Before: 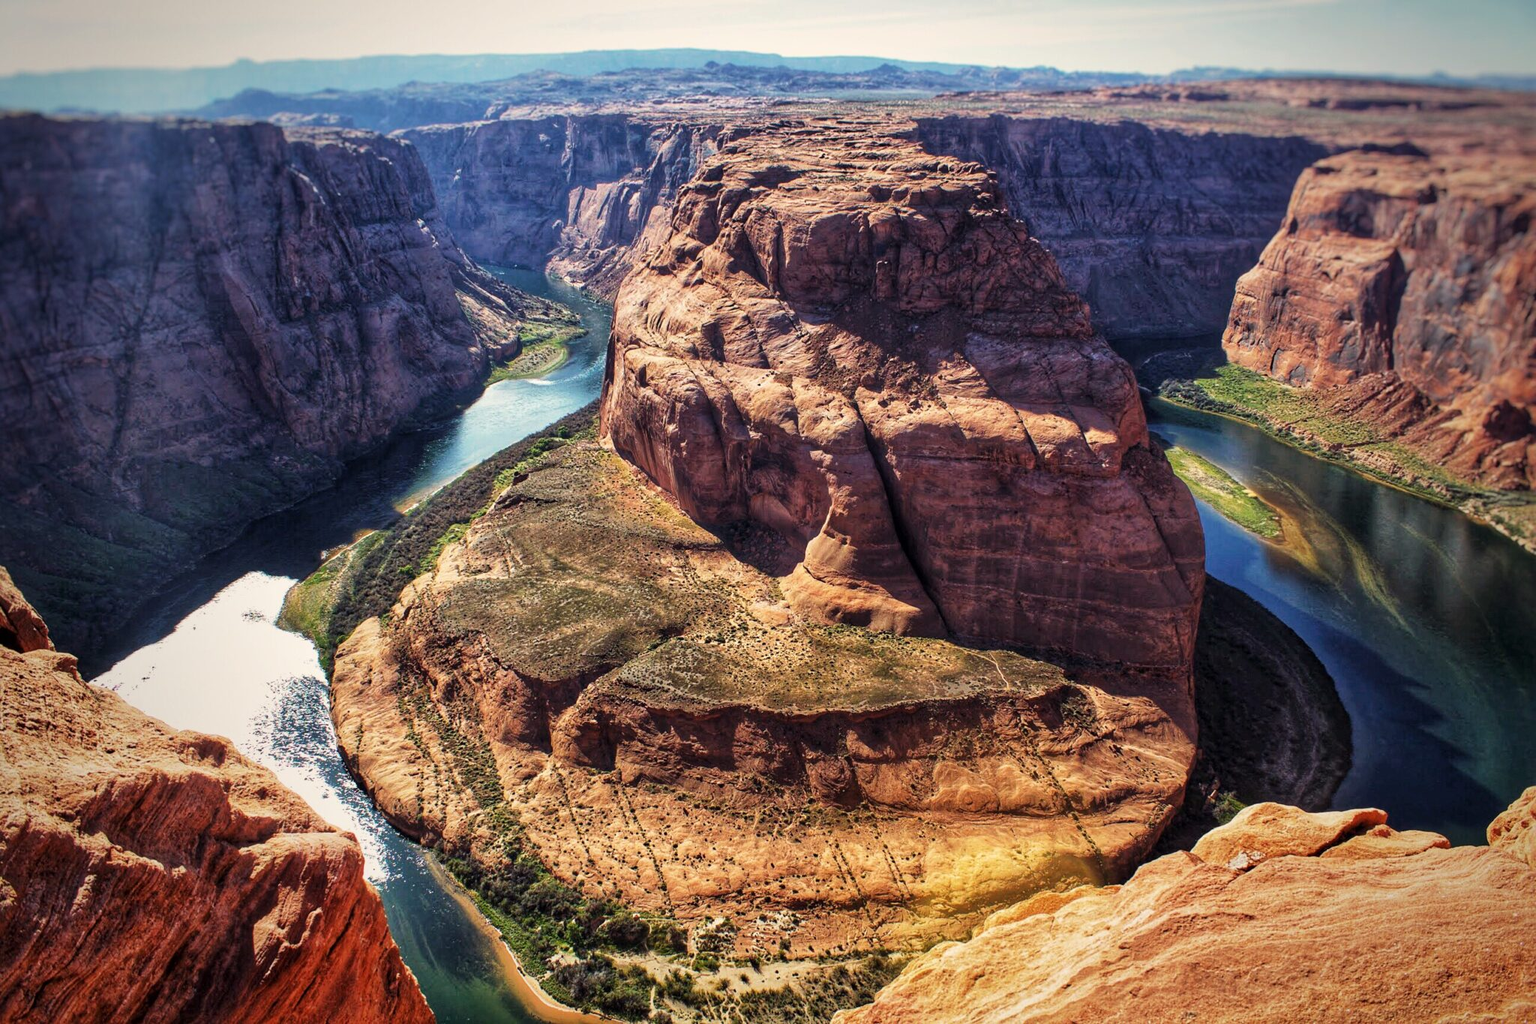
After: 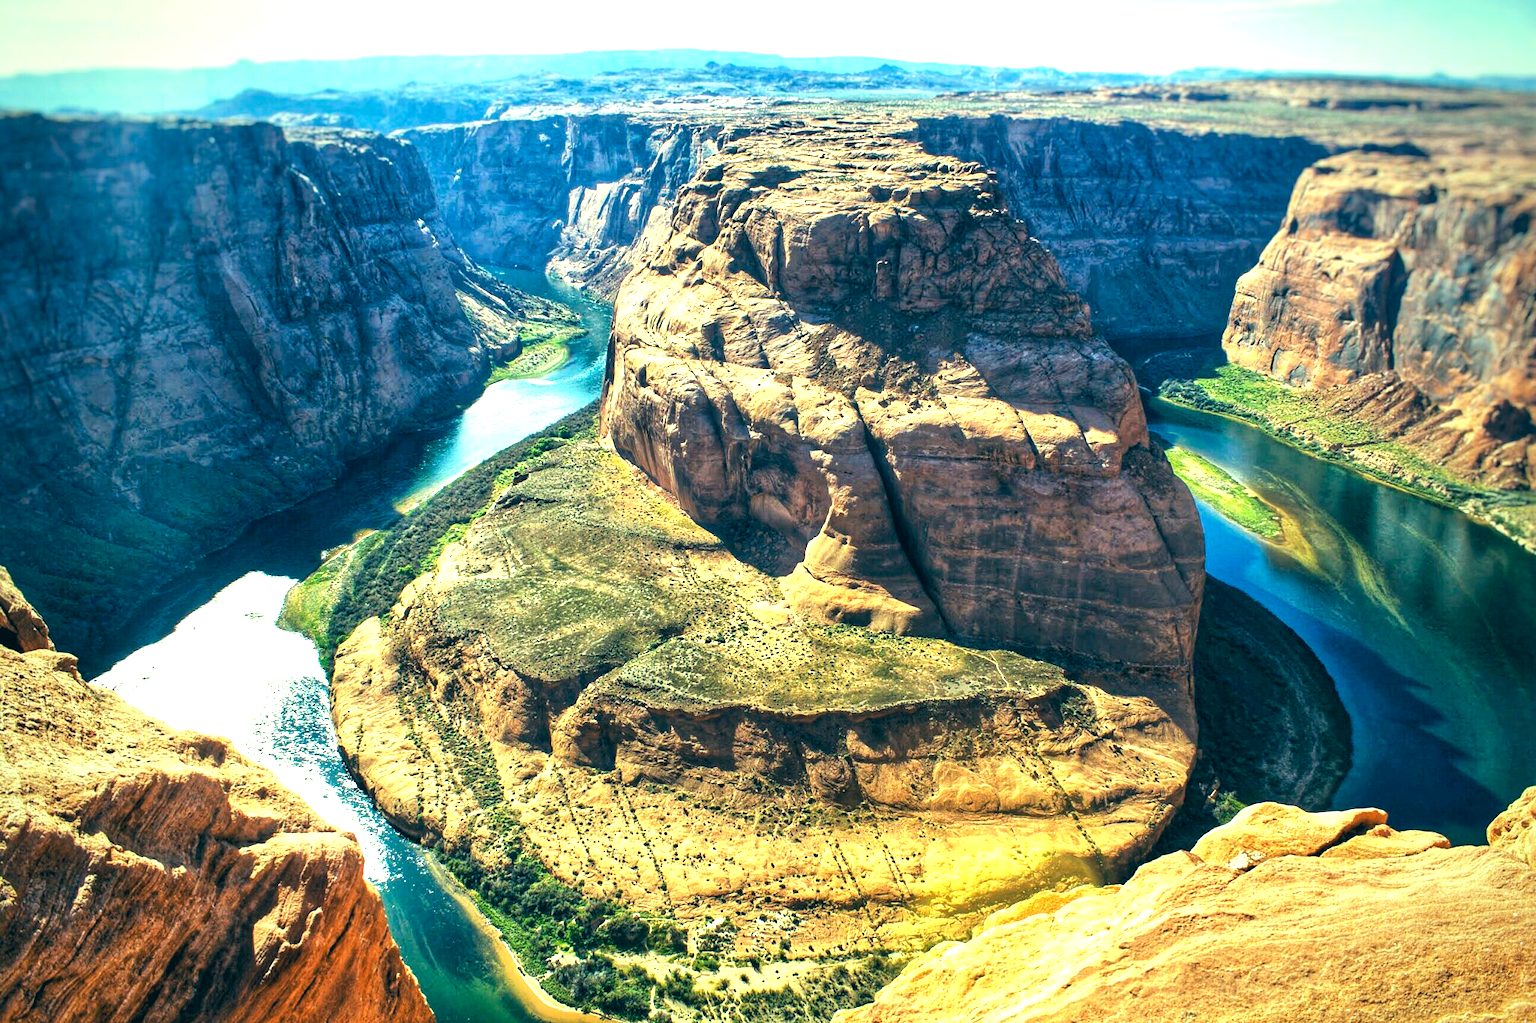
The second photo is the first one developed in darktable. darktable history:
color correction: highlights a* -20.08, highlights b* 9.8, shadows a* -20.4, shadows b* -10.76
exposure: black level correction 0, exposure 1.2 EV, compensate exposure bias true, compensate highlight preservation false
